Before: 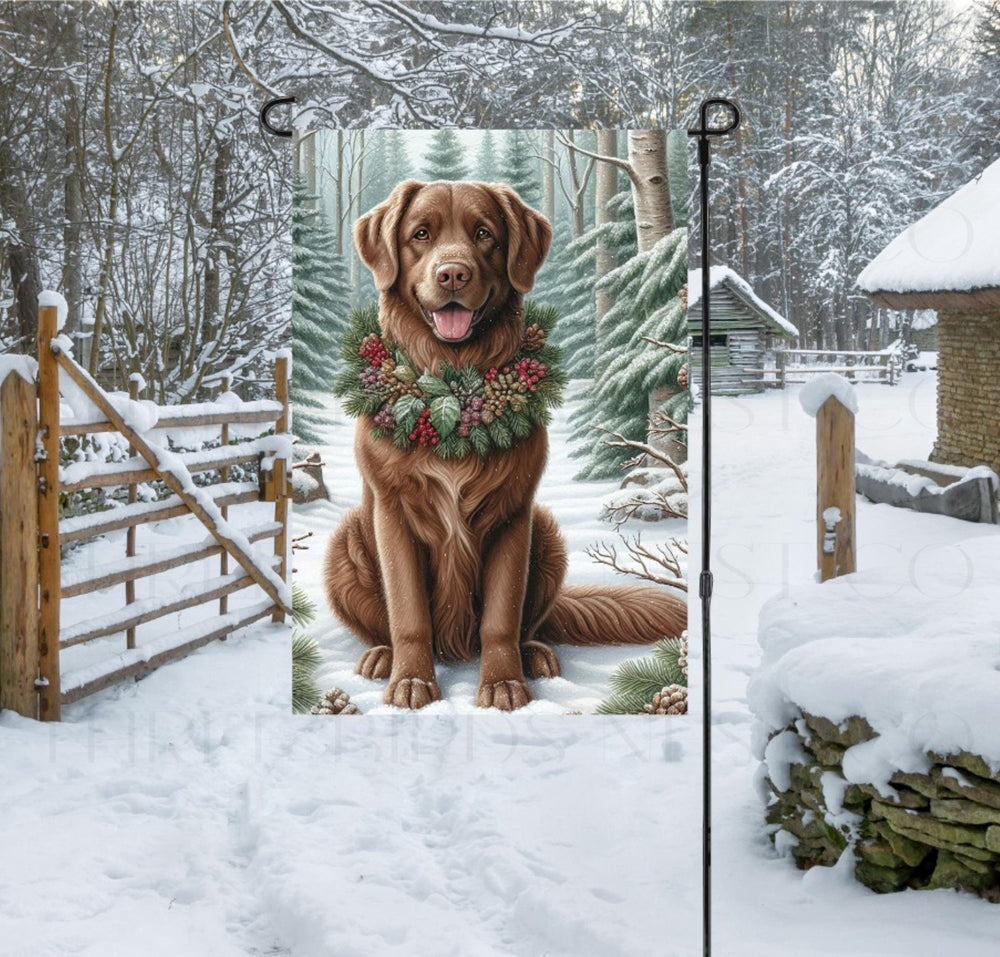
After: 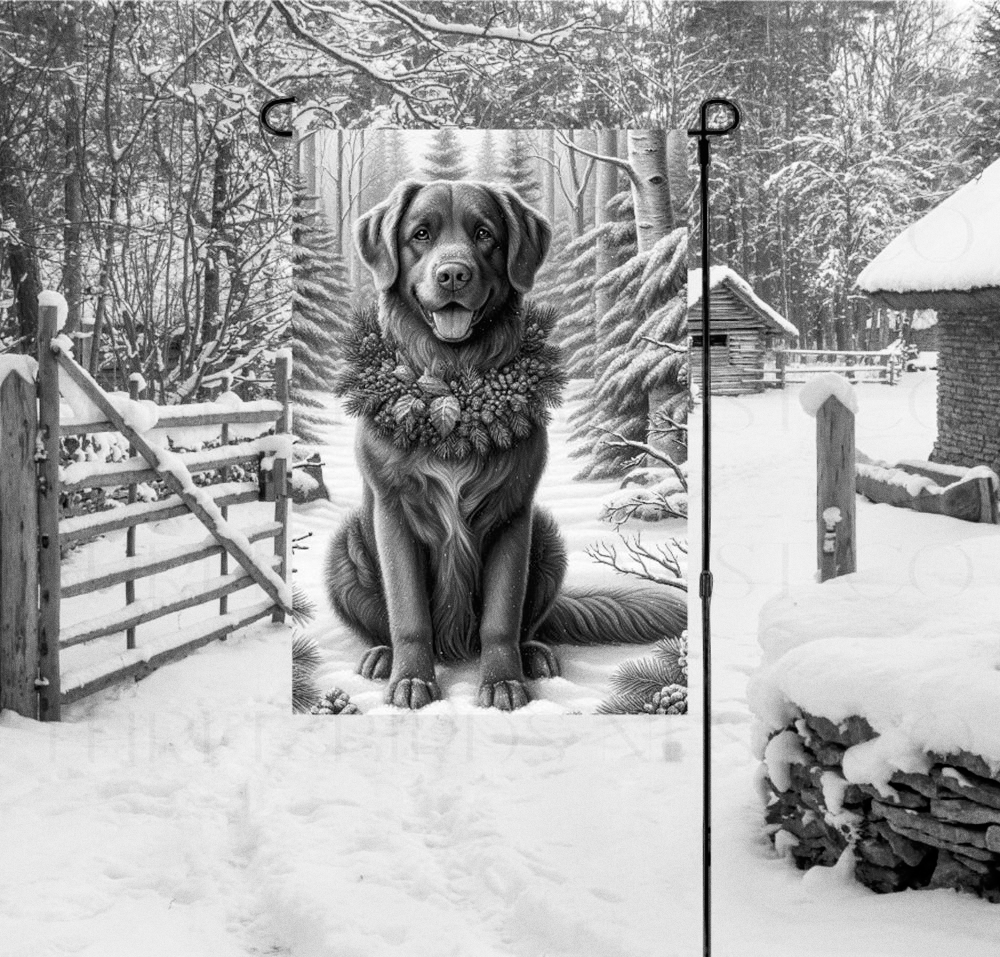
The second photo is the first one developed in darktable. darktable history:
grain: coarseness 0.09 ISO
monochrome: size 1
tone curve: curves: ch0 [(0, 0) (0.118, 0.034) (0.182, 0.124) (0.265, 0.214) (0.504, 0.508) (0.783, 0.825) (1, 1)], color space Lab, linked channels, preserve colors none
